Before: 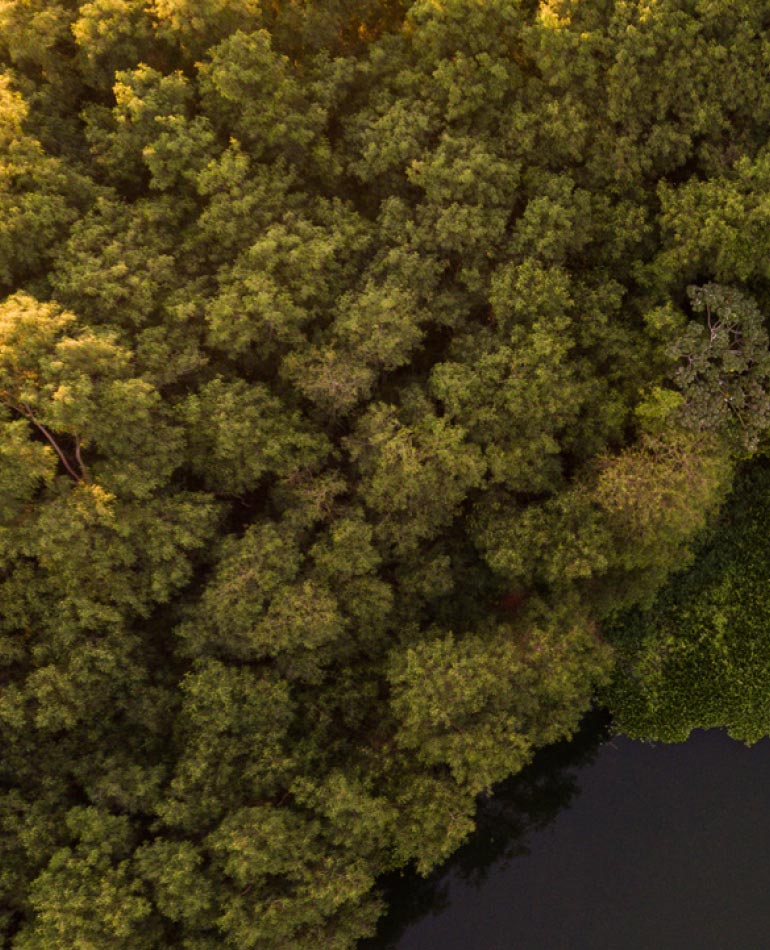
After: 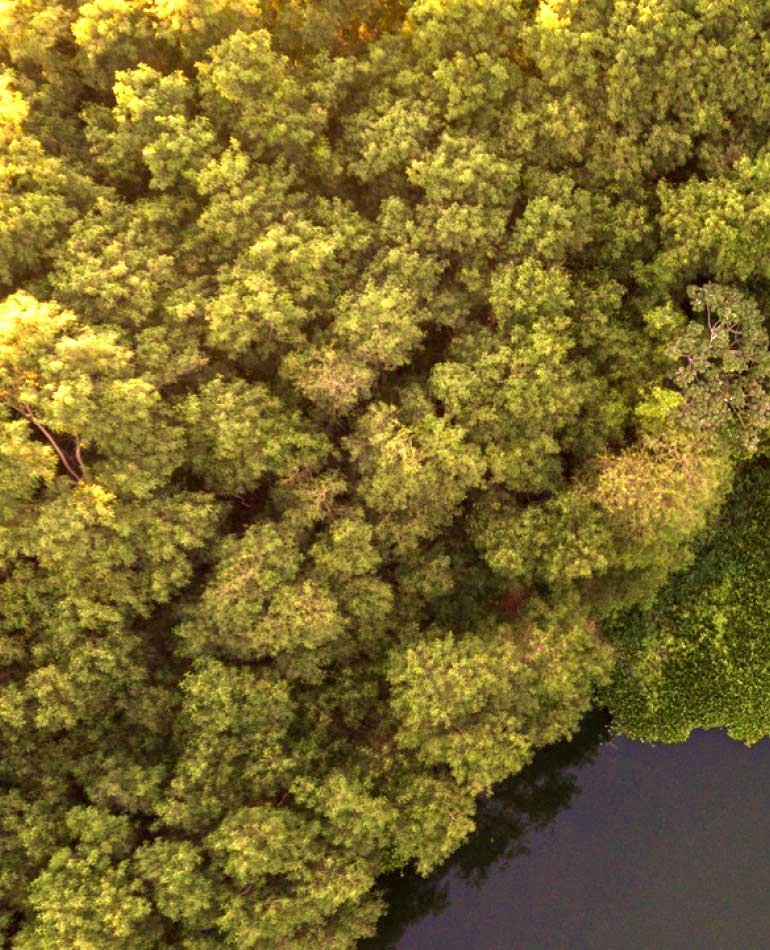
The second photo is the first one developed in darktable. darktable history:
velvia: strength 39.5%
base curve: curves: ch0 [(0, 0) (0.989, 0.992)], preserve colors none
exposure: black level correction 0.001, exposure 1.721 EV, compensate highlight preservation false
